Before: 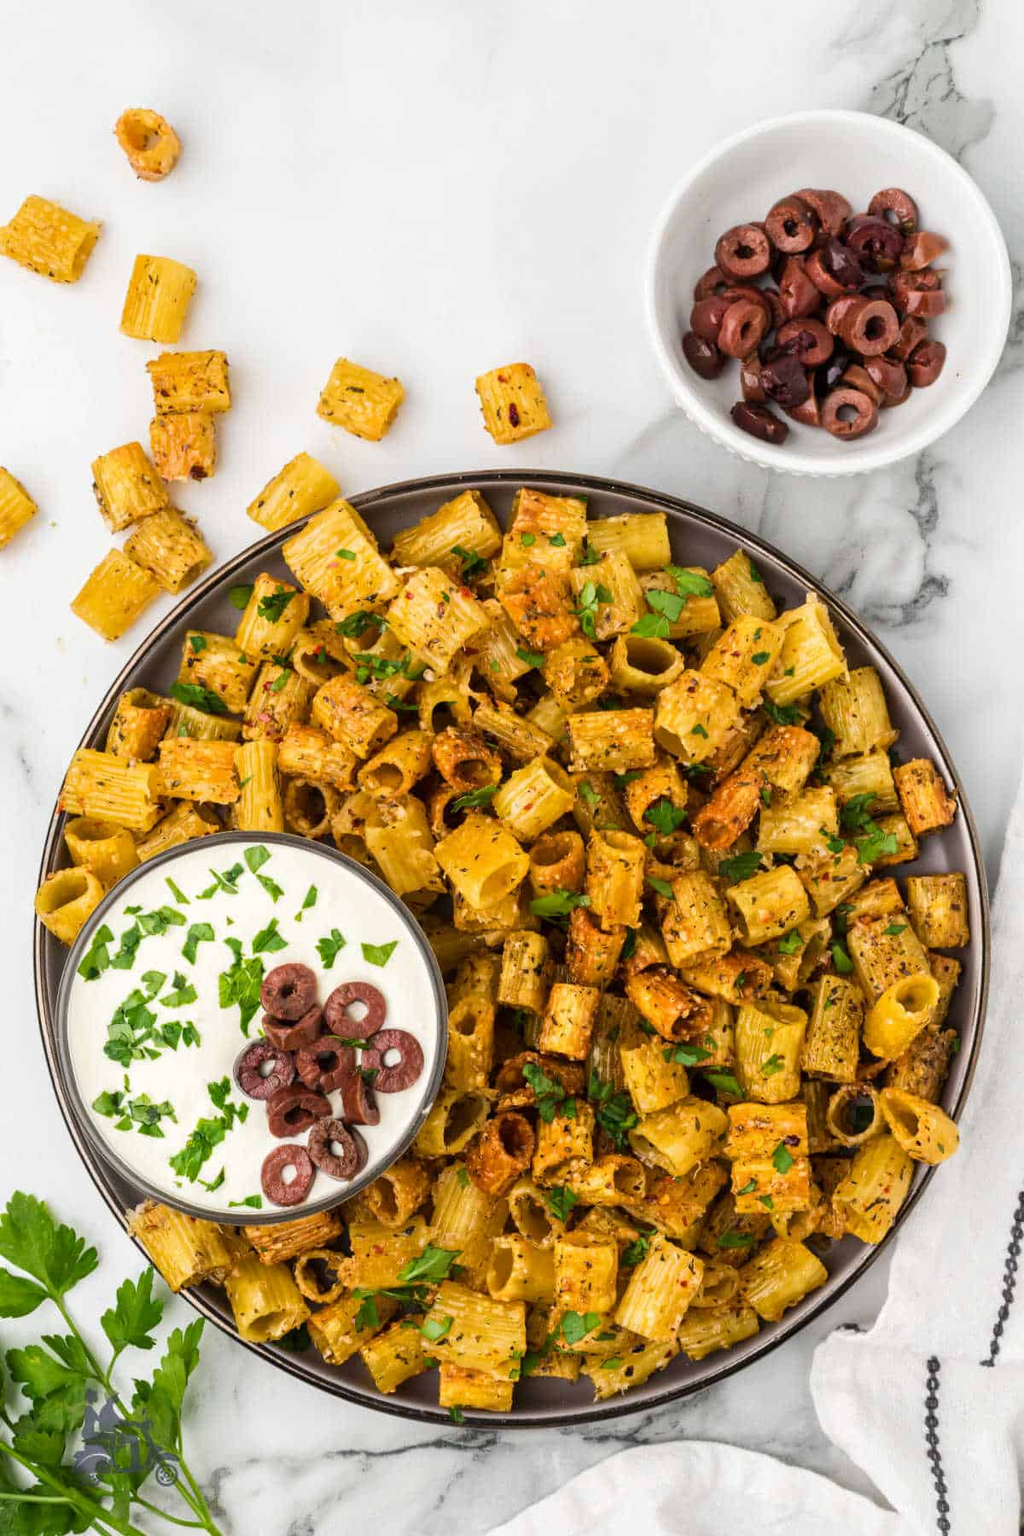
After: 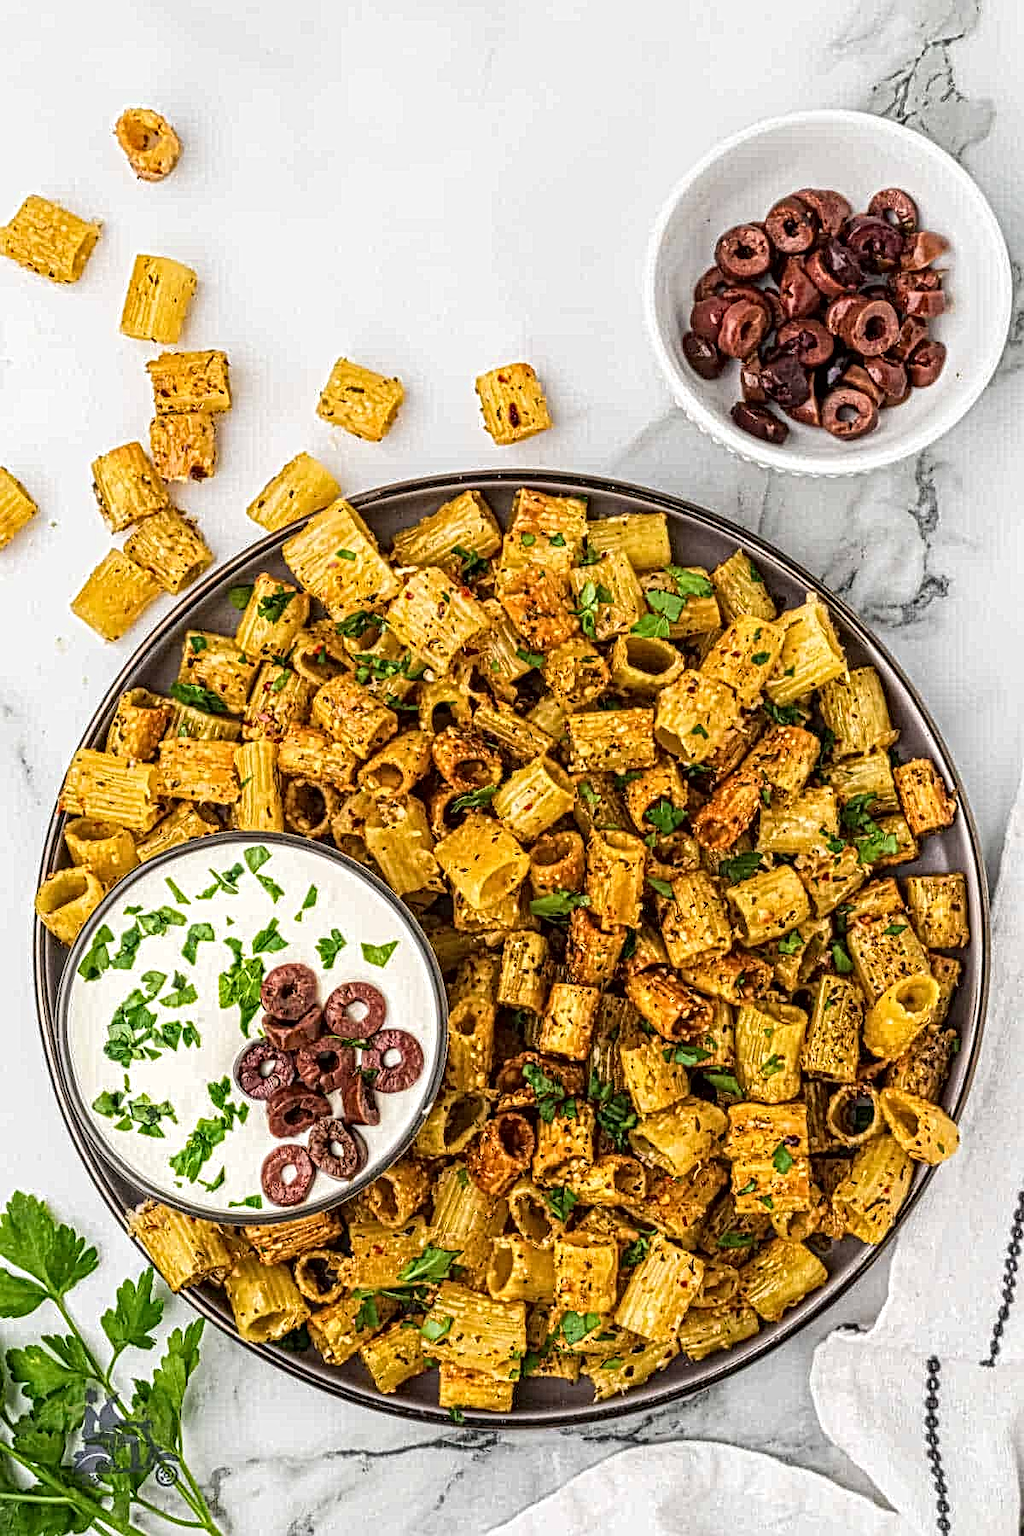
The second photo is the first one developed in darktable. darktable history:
local contrast: mode bilateral grid, contrast 20, coarseness 3, detail 300%, midtone range 0.2
